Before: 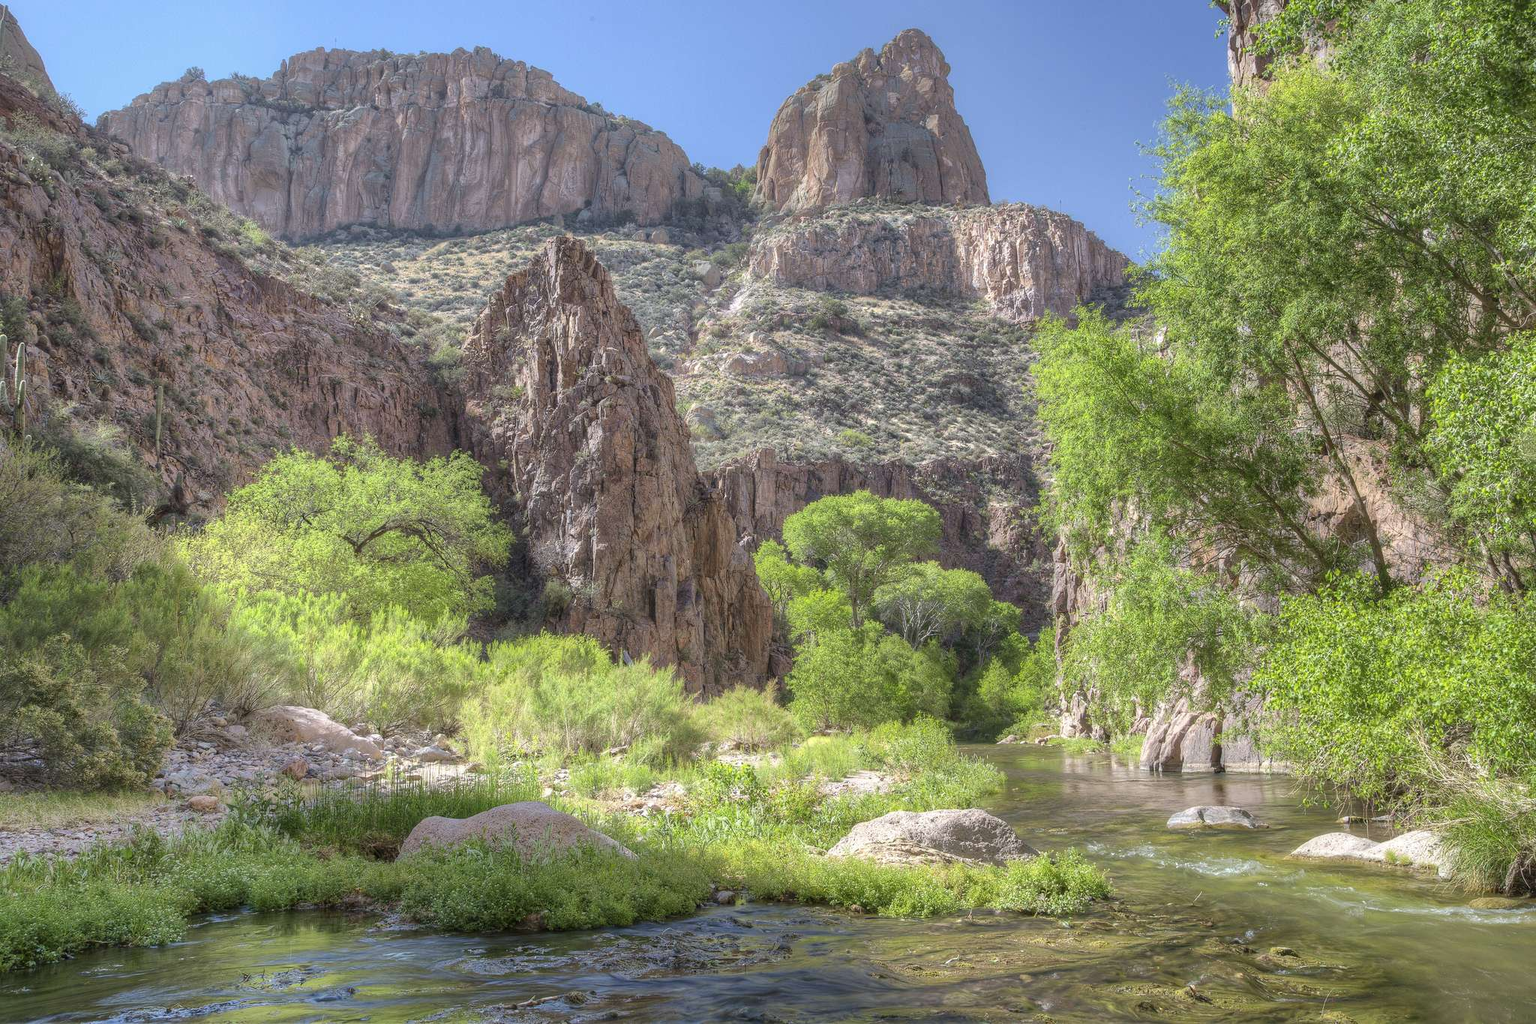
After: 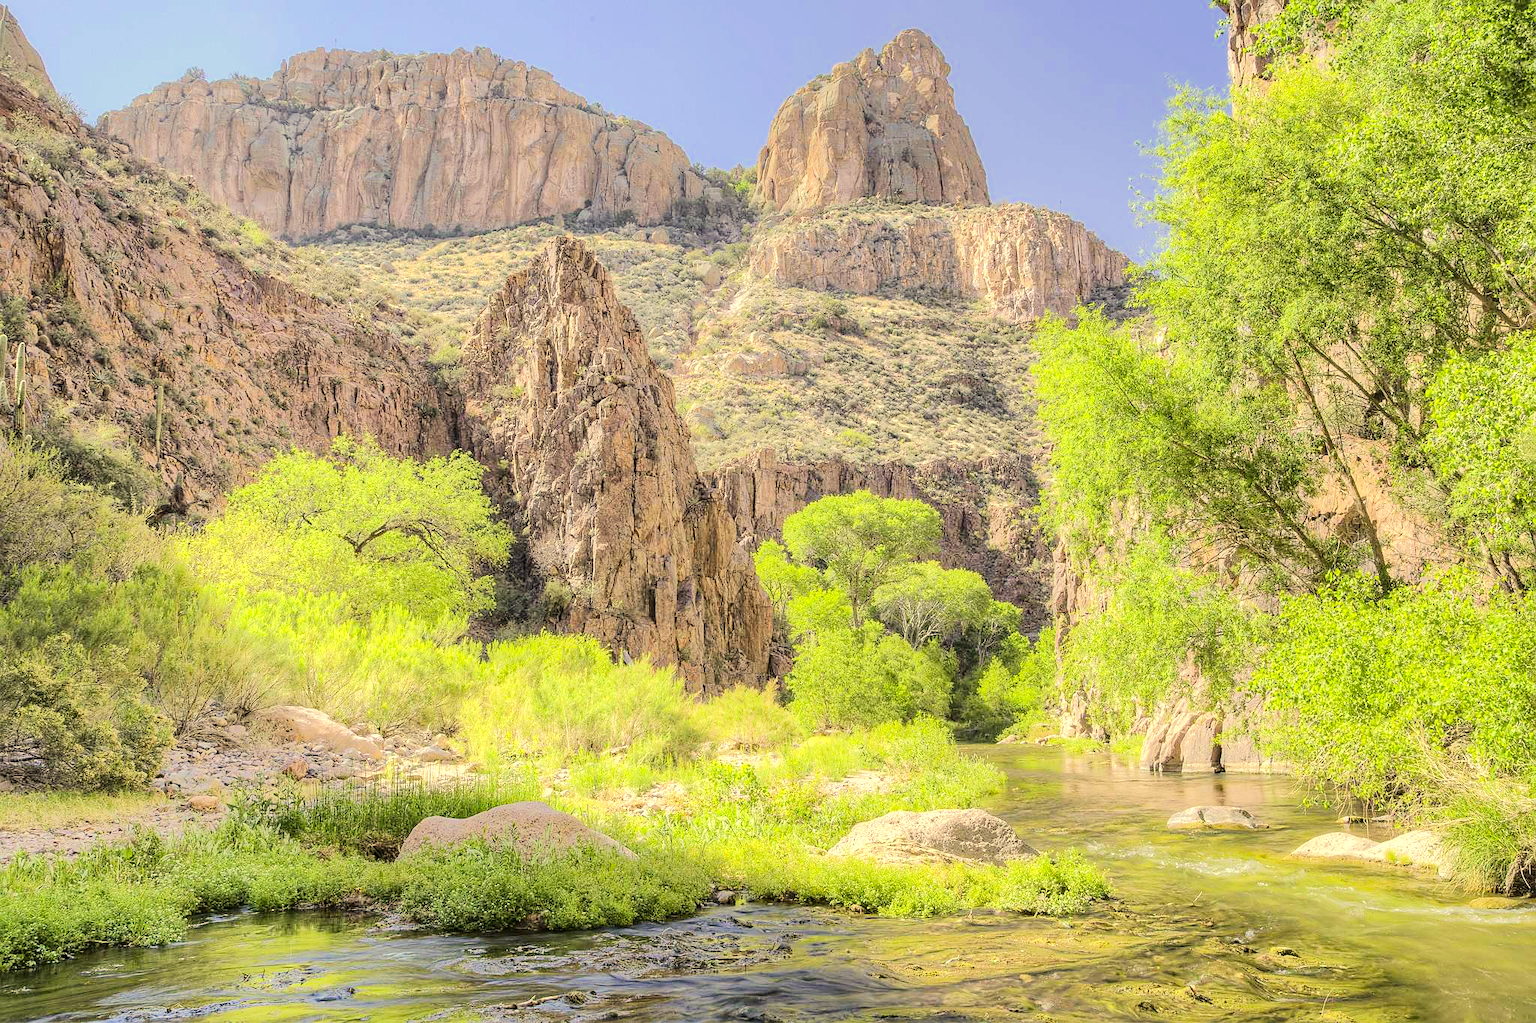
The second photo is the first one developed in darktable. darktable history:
sharpen: radius 1.899, amount 0.416, threshold 1.733
haze removal: compatibility mode true, adaptive false
color correction: highlights a* 2.55, highlights b* 23.5
tone equalizer: -7 EV 0.159 EV, -6 EV 0.582 EV, -5 EV 1.14 EV, -4 EV 1.36 EV, -3 EV 1.17 EV, -2 EV 0.6 EV, -1 EV 0.159 EV, edges refinement/feathering 500, mask exposure compensation -1.57 EV, preserve details no
